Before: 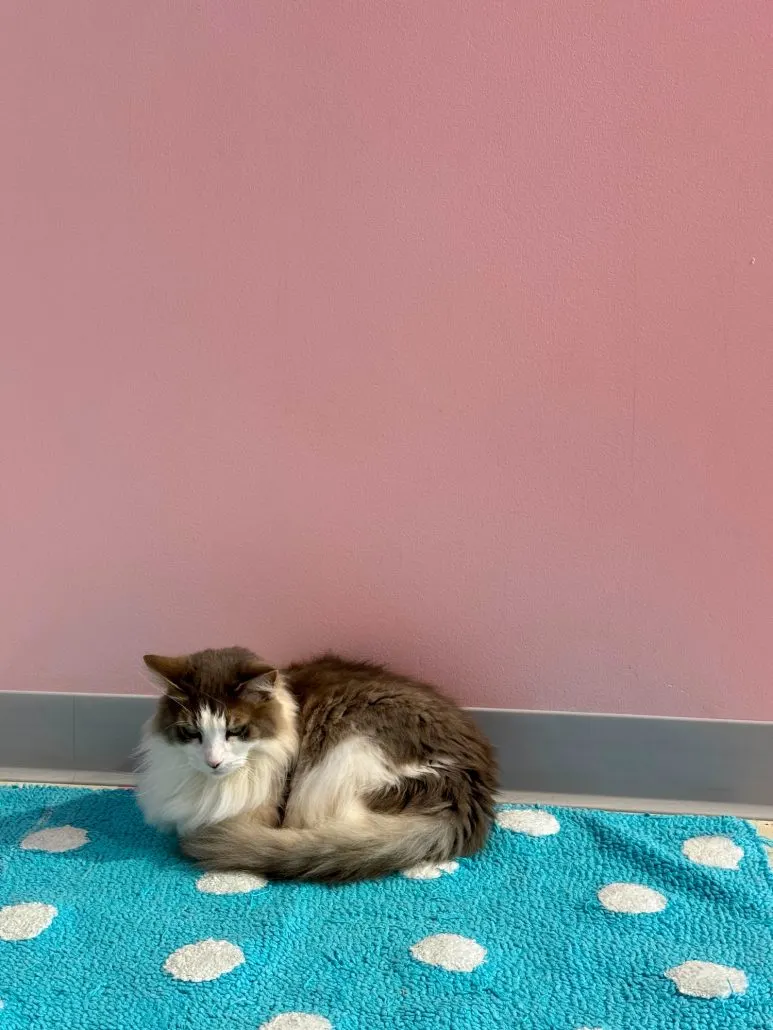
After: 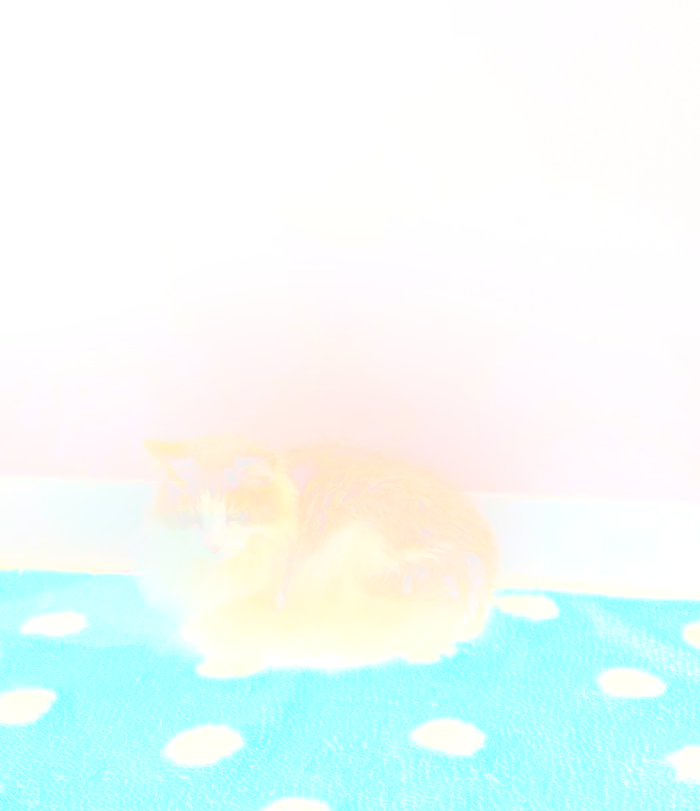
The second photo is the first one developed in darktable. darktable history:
tone equalizer: on, module defaults
shadows and highlights: shadows 52.42, soften with gaussian
crop: top 20.916%, right 9.437%, bottom 0.316%
bloom: size 25%, threshold 5%, strength 90%
